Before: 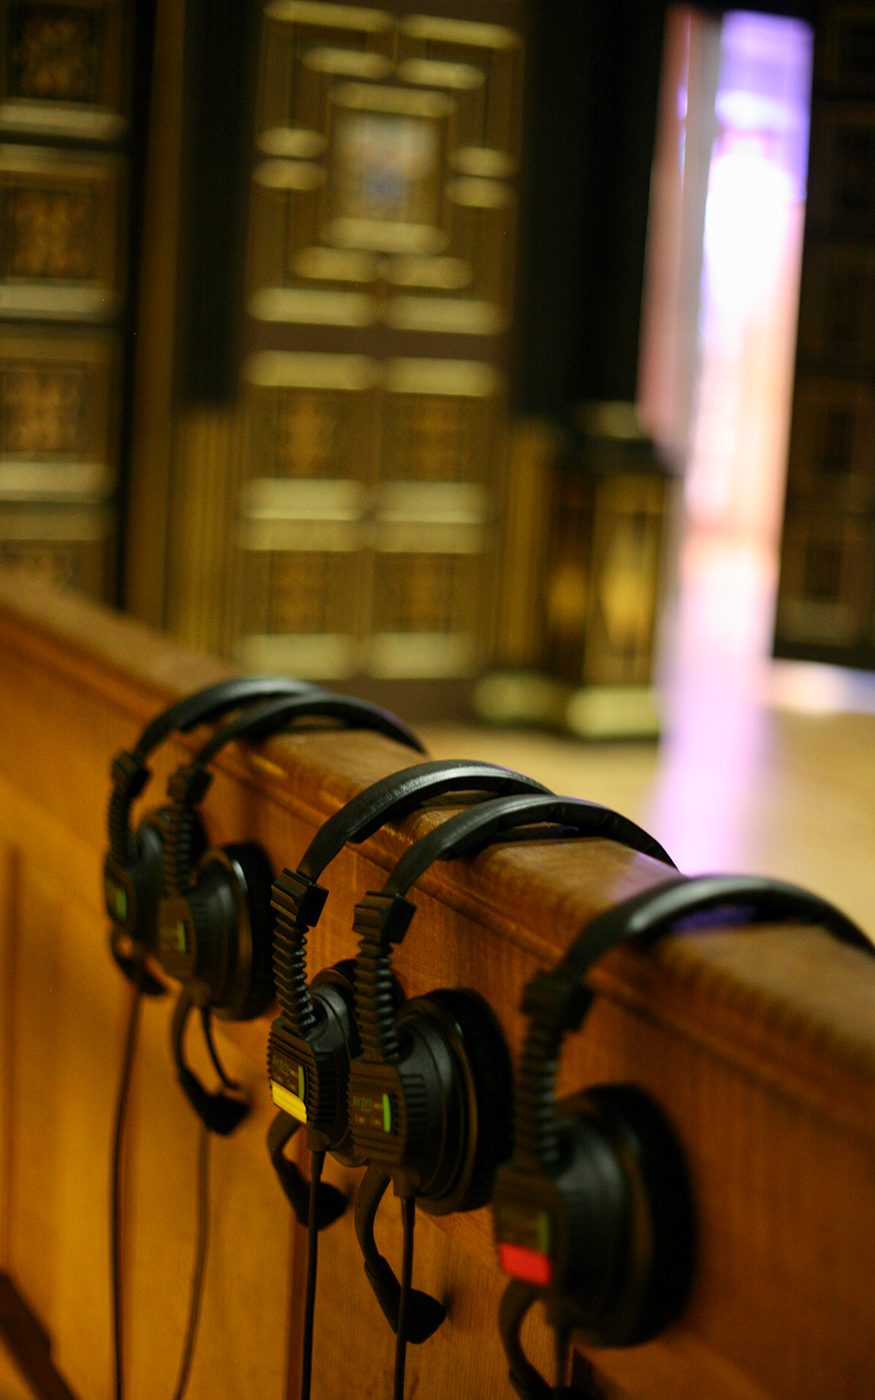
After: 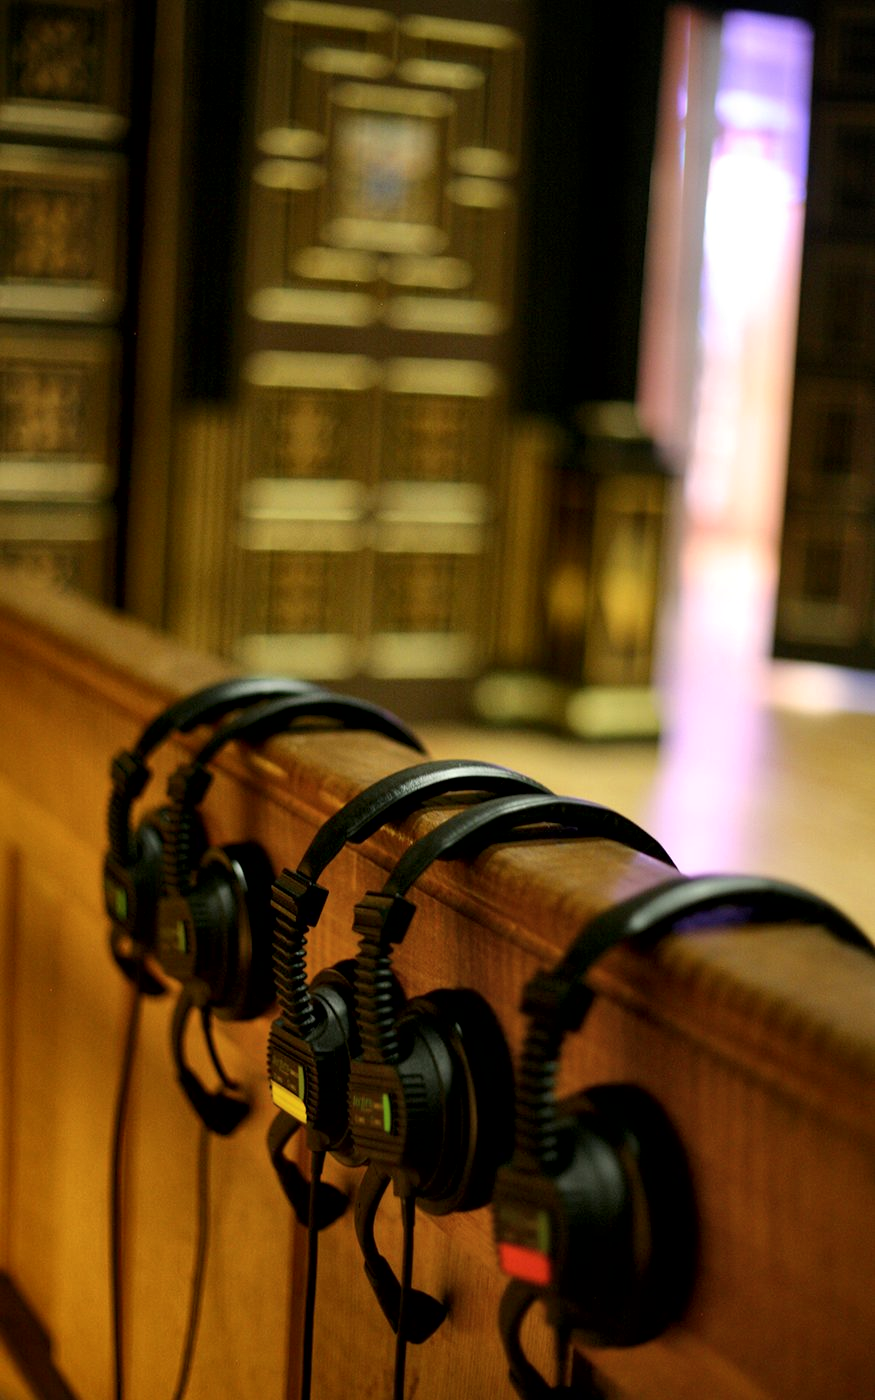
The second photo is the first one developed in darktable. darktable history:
local contrast: mode bilateral grid, contrast 20, coarseness 100, detail 150%, midtone range 0.2
